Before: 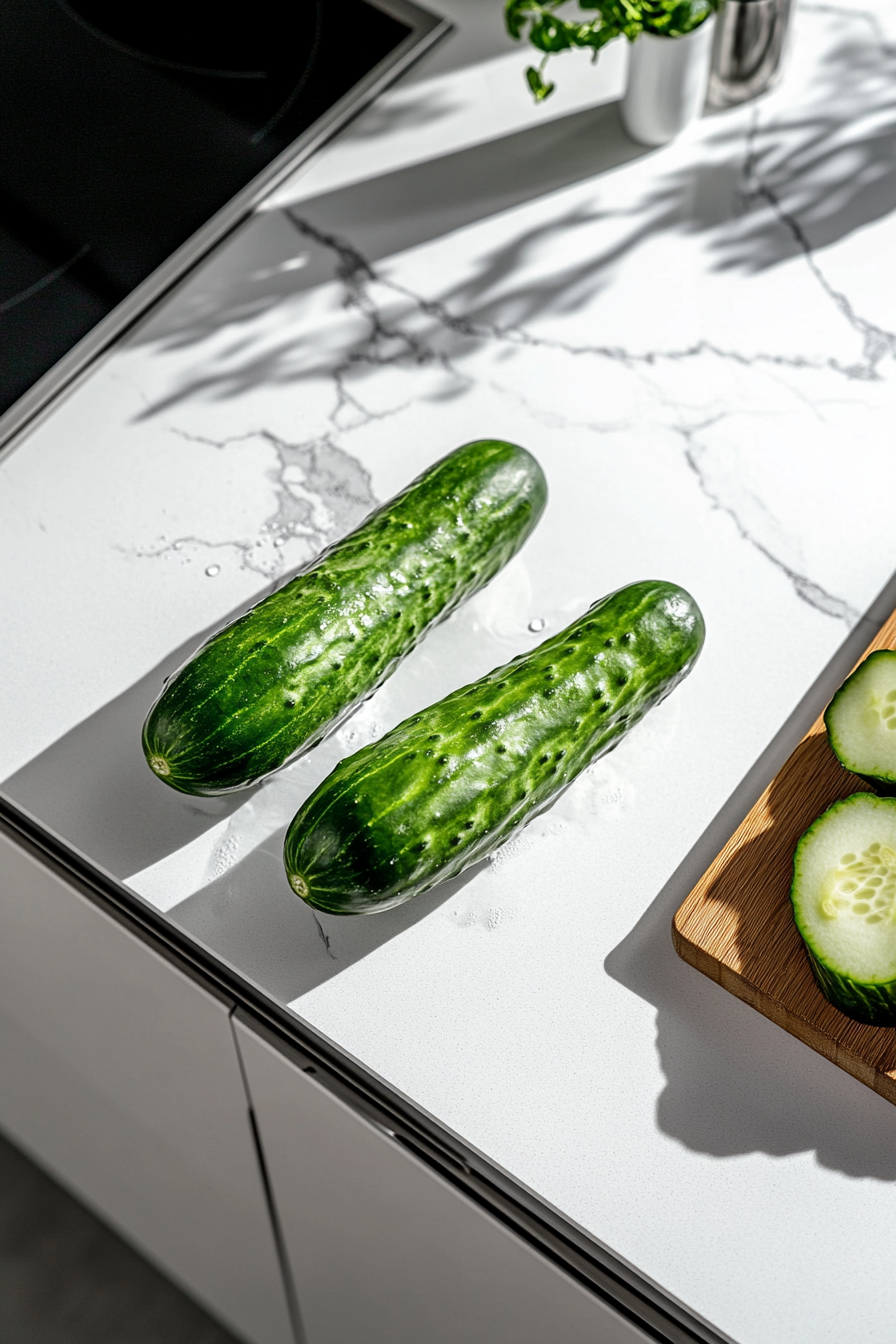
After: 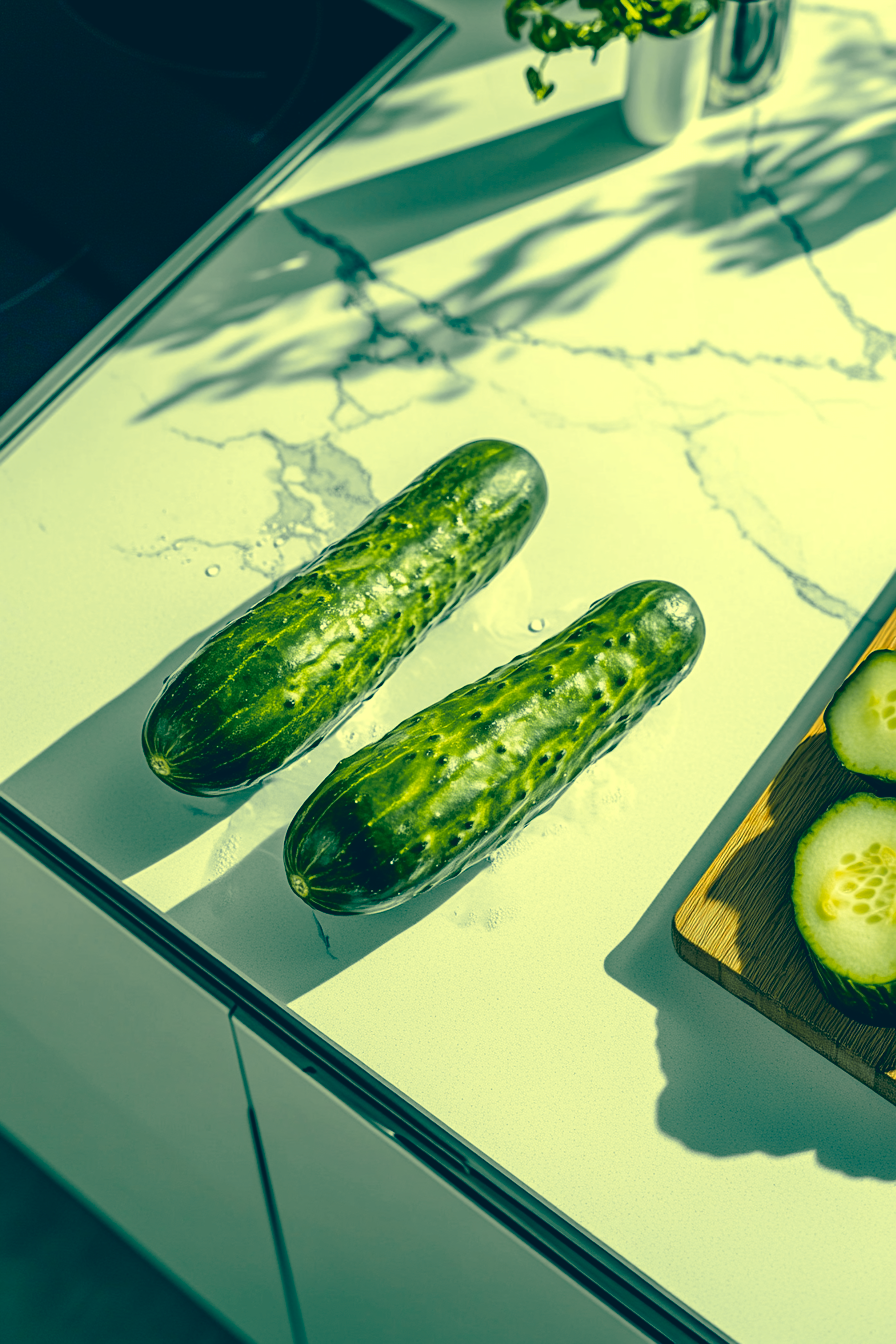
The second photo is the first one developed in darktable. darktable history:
color zones: curves: ch1 [(0.309, 0.524) (0.41, 0.329) (0.508, 0.509)]; ch2 [(0.25, 0.457) (0.75, 0.5)]
color correction: highlights a* -15.58, highlights b* 40, shadows a* -40, shadows b* -26.18
